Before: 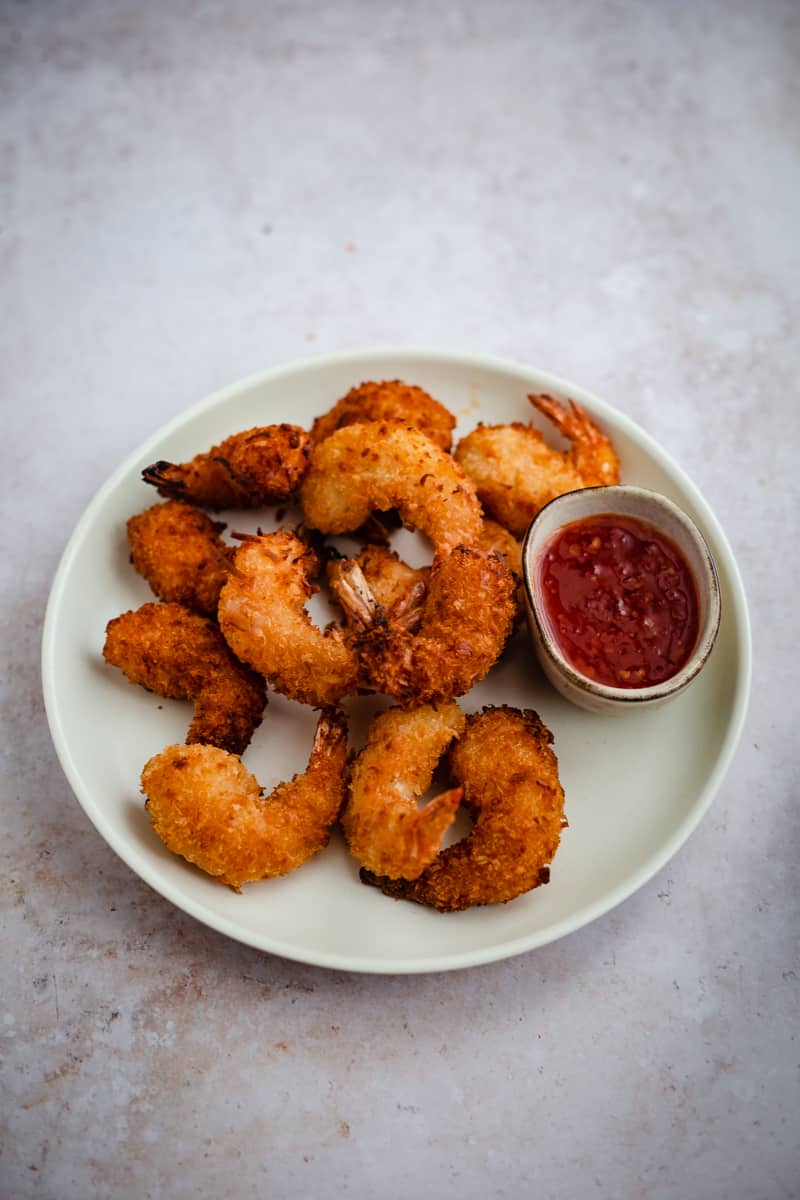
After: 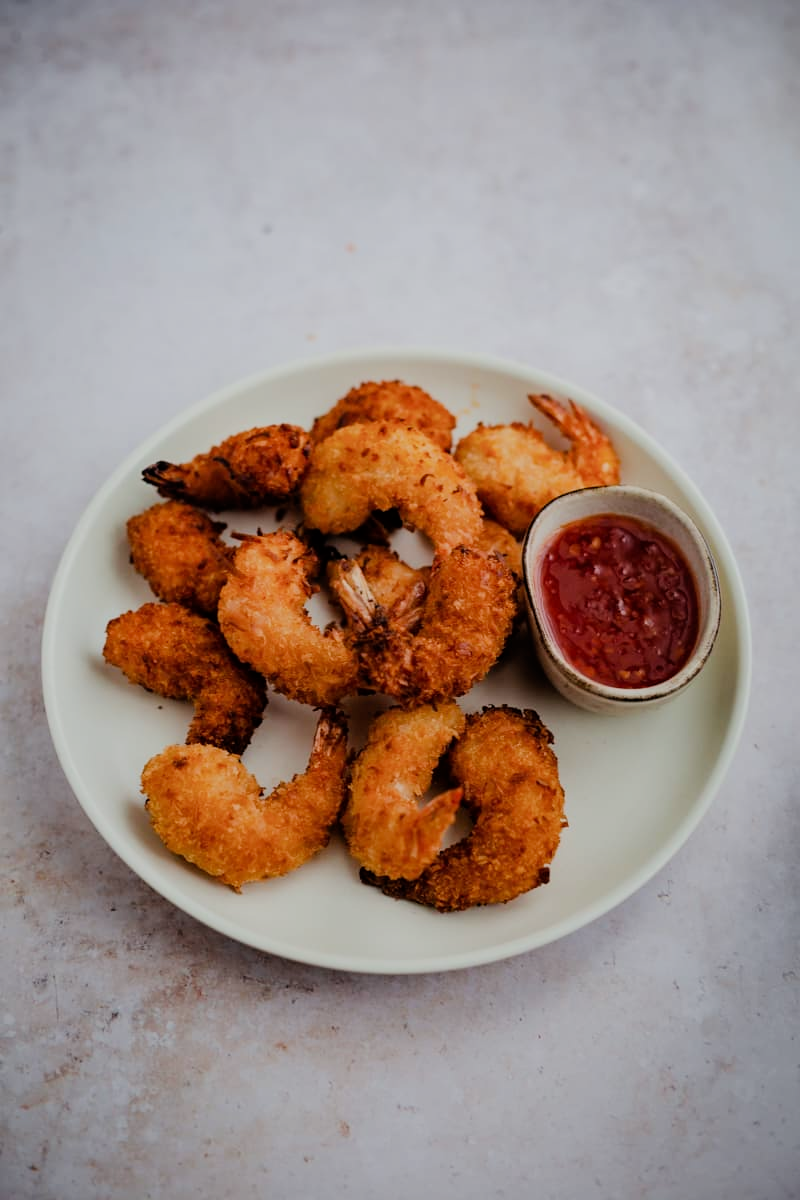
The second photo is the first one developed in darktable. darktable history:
white balance: emerald 1
filmic rgb: black relative exposure -7.65 EV, white relative exposure 4.56 EV, hardness 3.61
